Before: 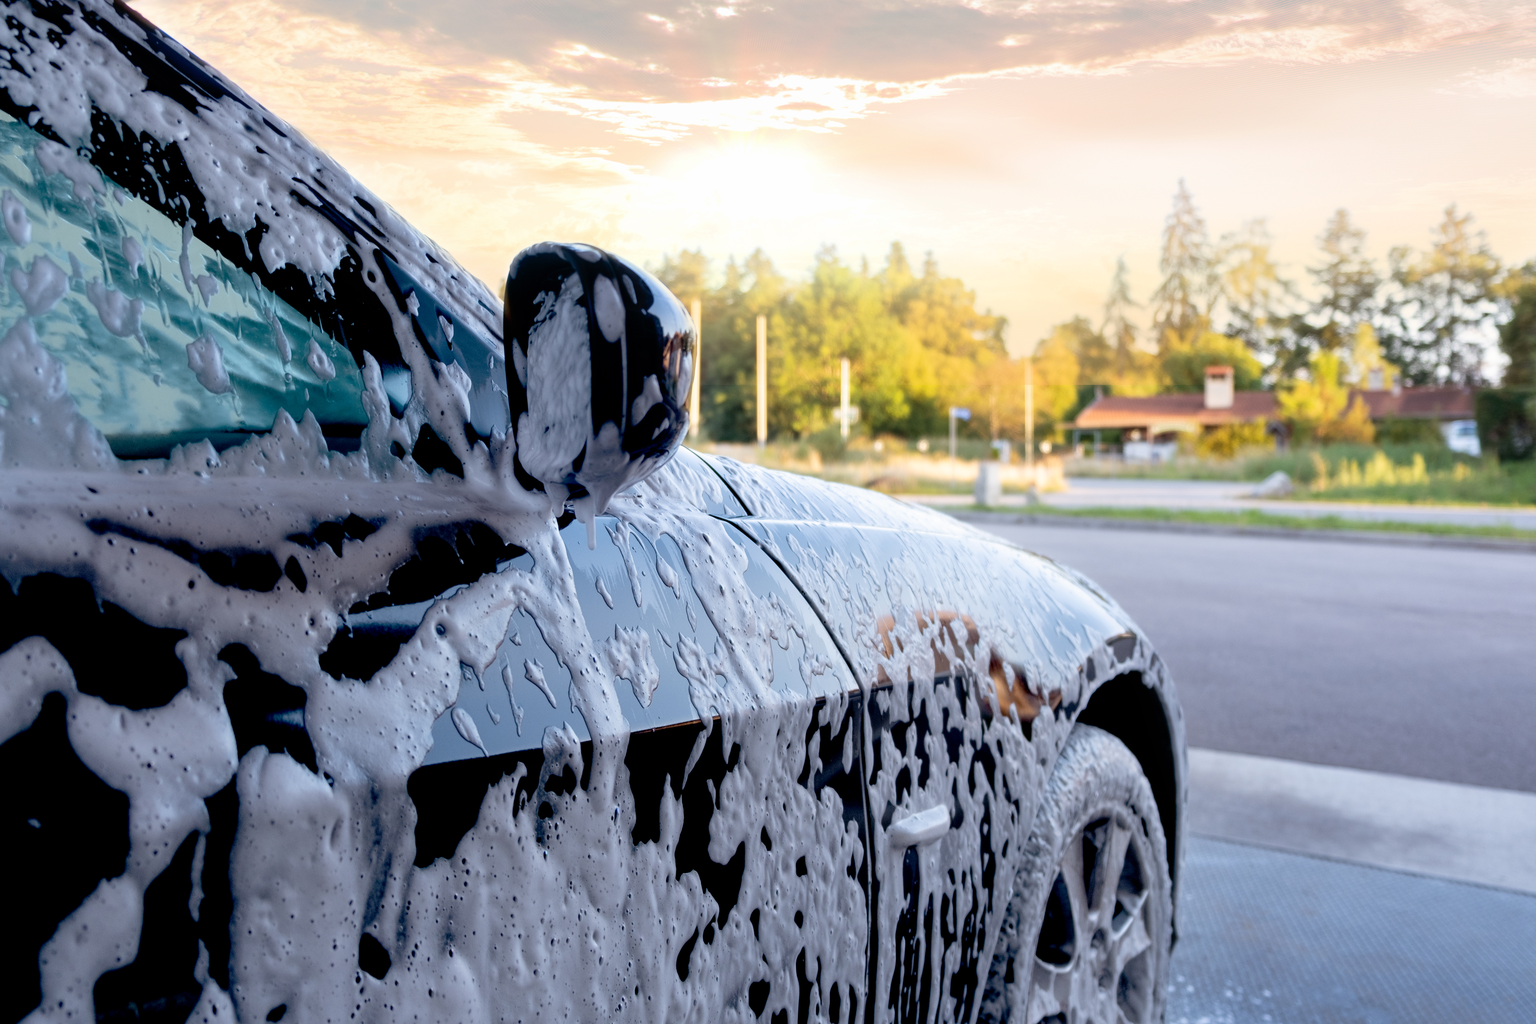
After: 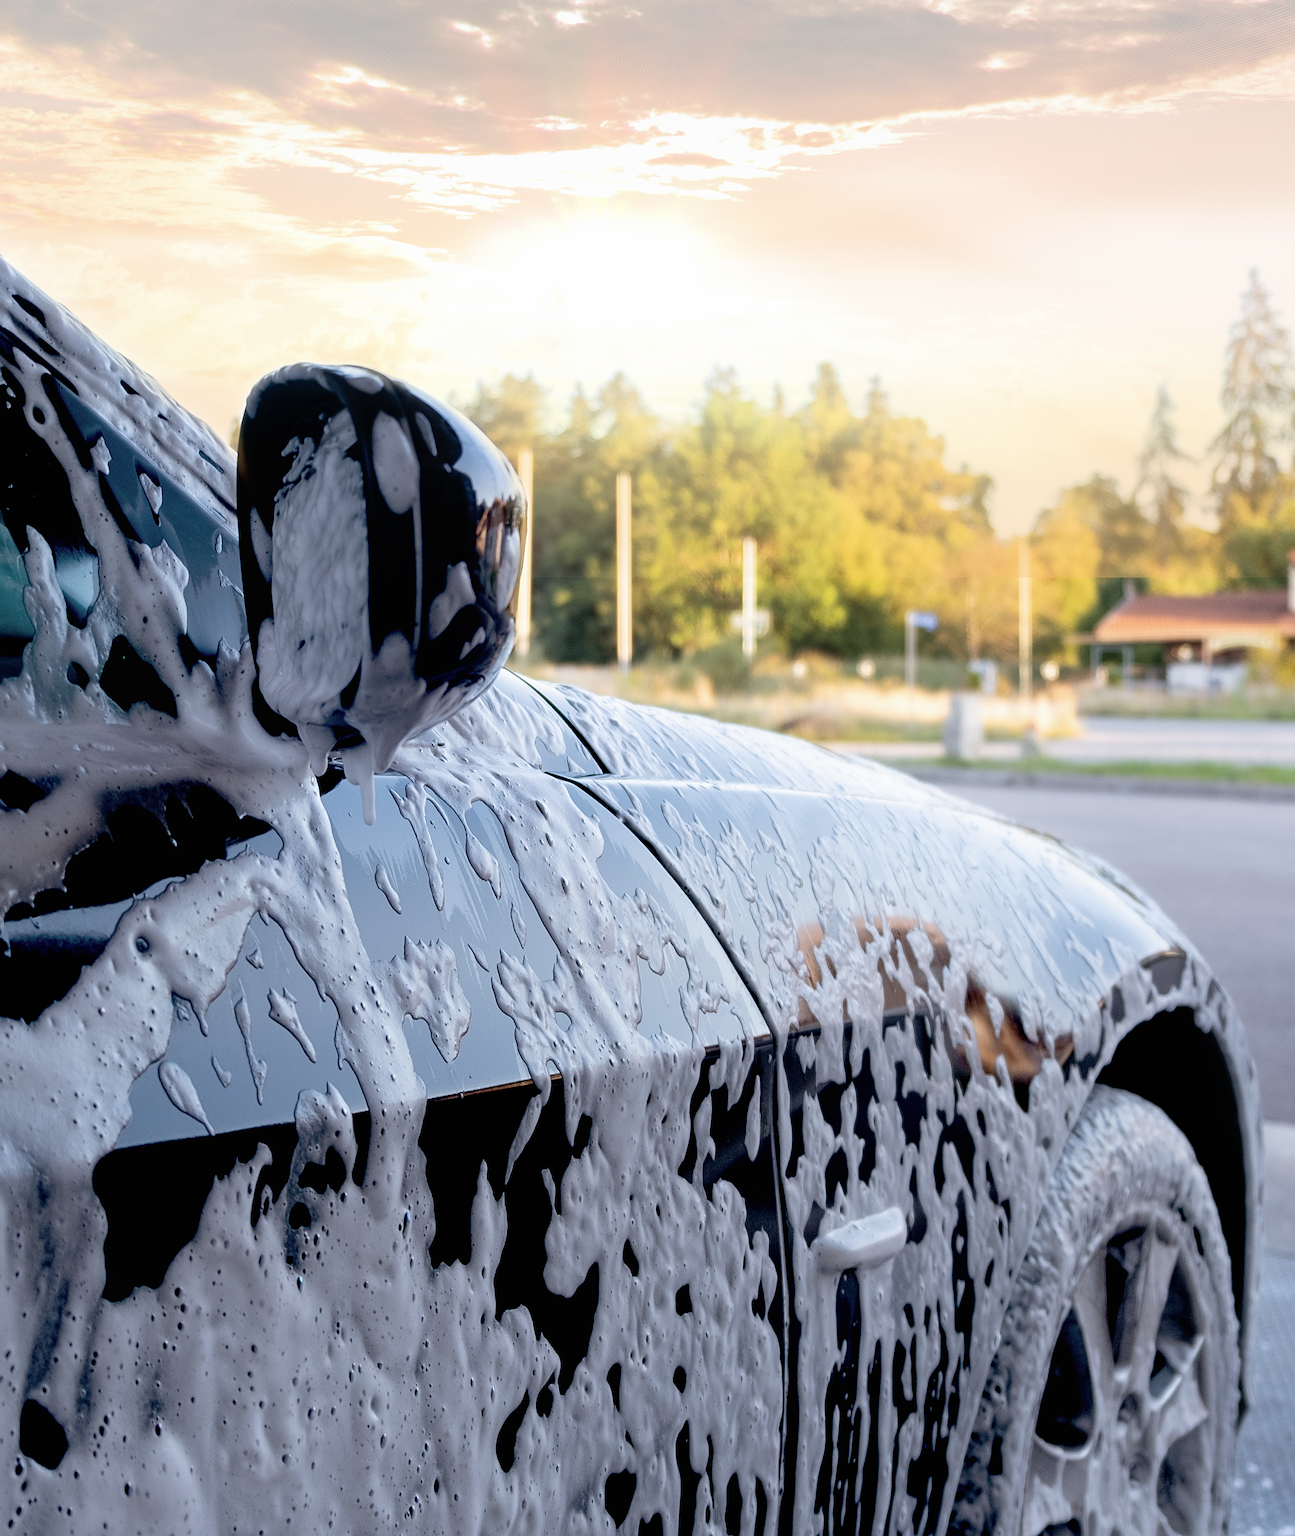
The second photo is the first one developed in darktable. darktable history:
crop and rotate: left 22.516%, right 21.234%
color correction: saturation 0.85
sharpen: on, module defaults
local contrast: mode bilateral grid, contrast 100, coarseness 100, detail 94%, midtone range 0.2
